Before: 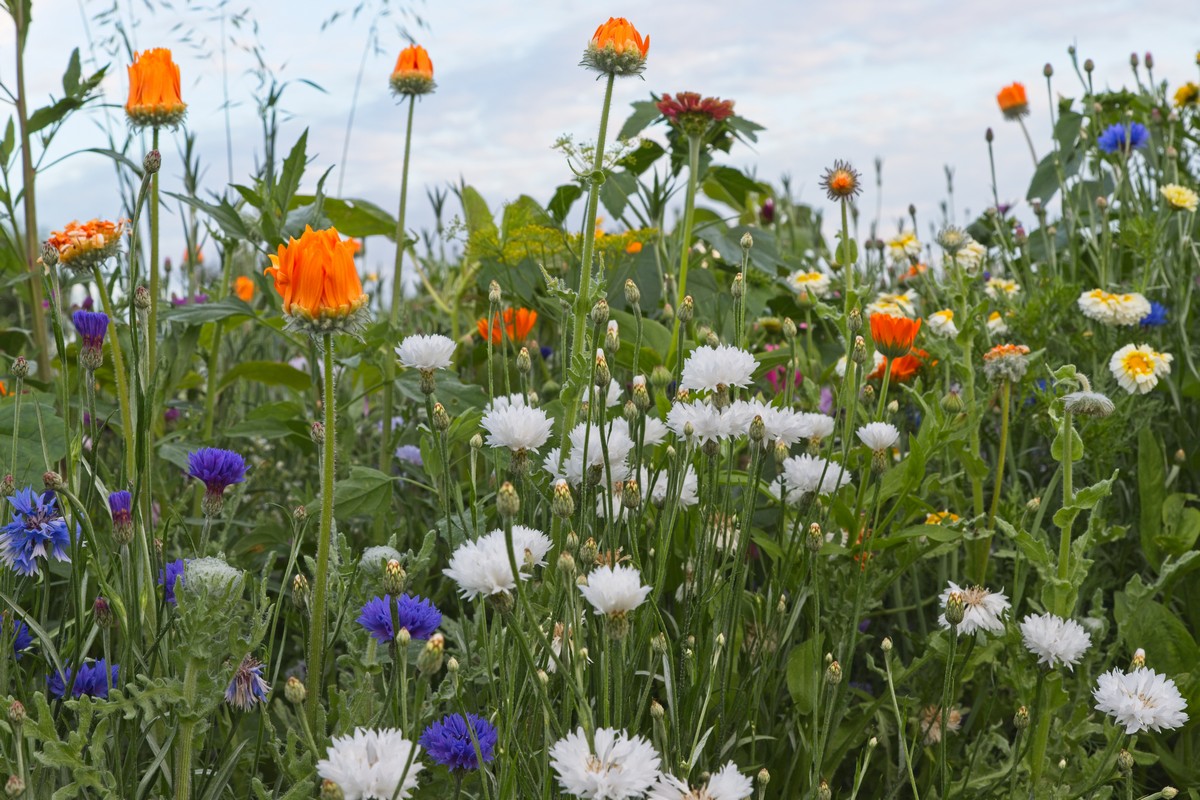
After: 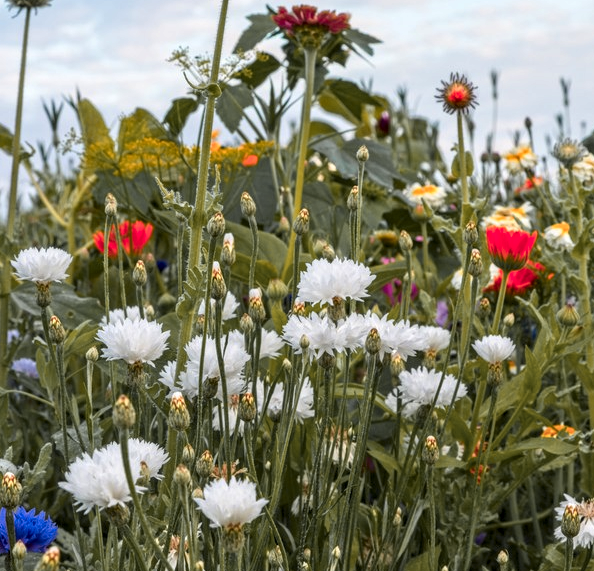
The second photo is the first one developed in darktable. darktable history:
crop: left 32.075%, top 10.976%, right 18.355%, bottom 17.596%
color zones: curves: ch1 [(0.263, 0.53) (0.376, 0.287) (0.487, 0.512) (0.748, 0.547) (1, 0.513)]; ch2 [(0.262, 0.45) (0.751, 0.477)], mix 31.98%
color balance rgb: linear chroma grading › global chroma -0.67%, saturation formula JzAzBz (2021)
local contrast: detail 150%
